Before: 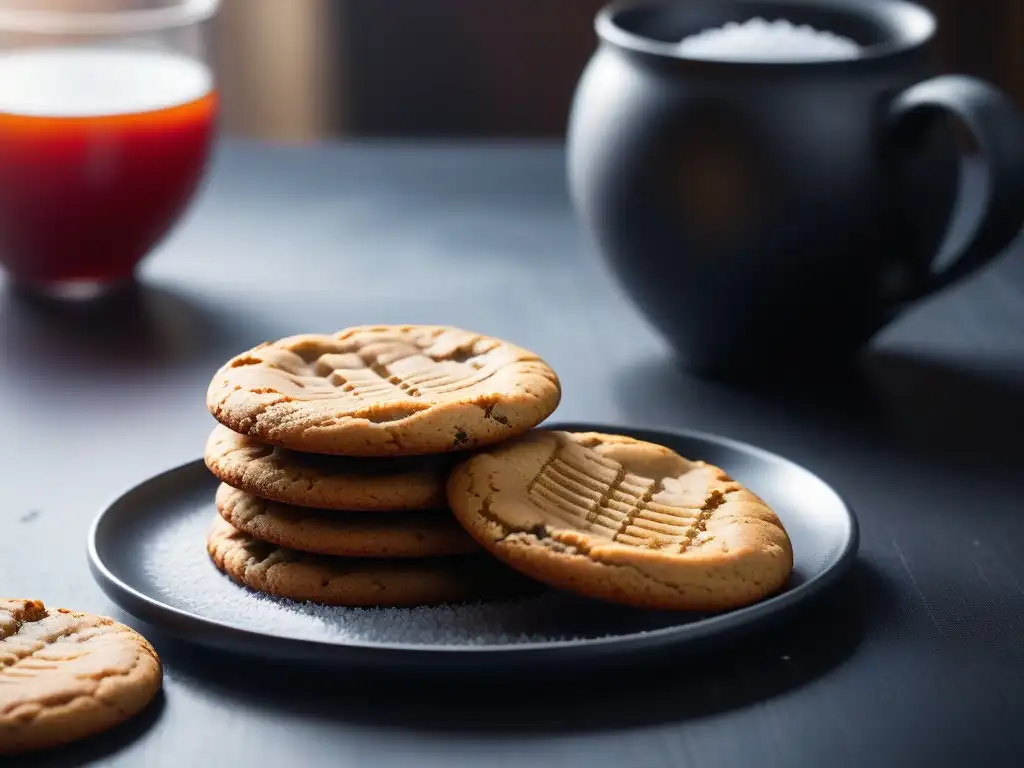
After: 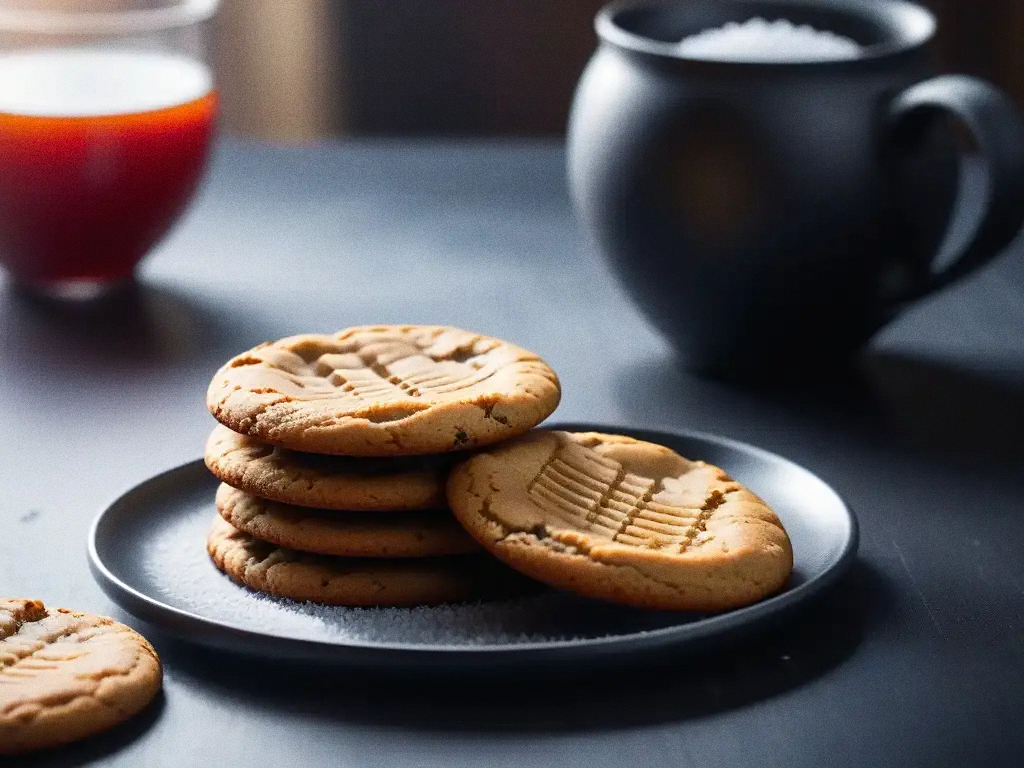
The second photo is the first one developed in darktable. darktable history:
grain: coarseness 0.09 ISO
sharpen: radius 5.325, amount 0.312, threshold 26.433
